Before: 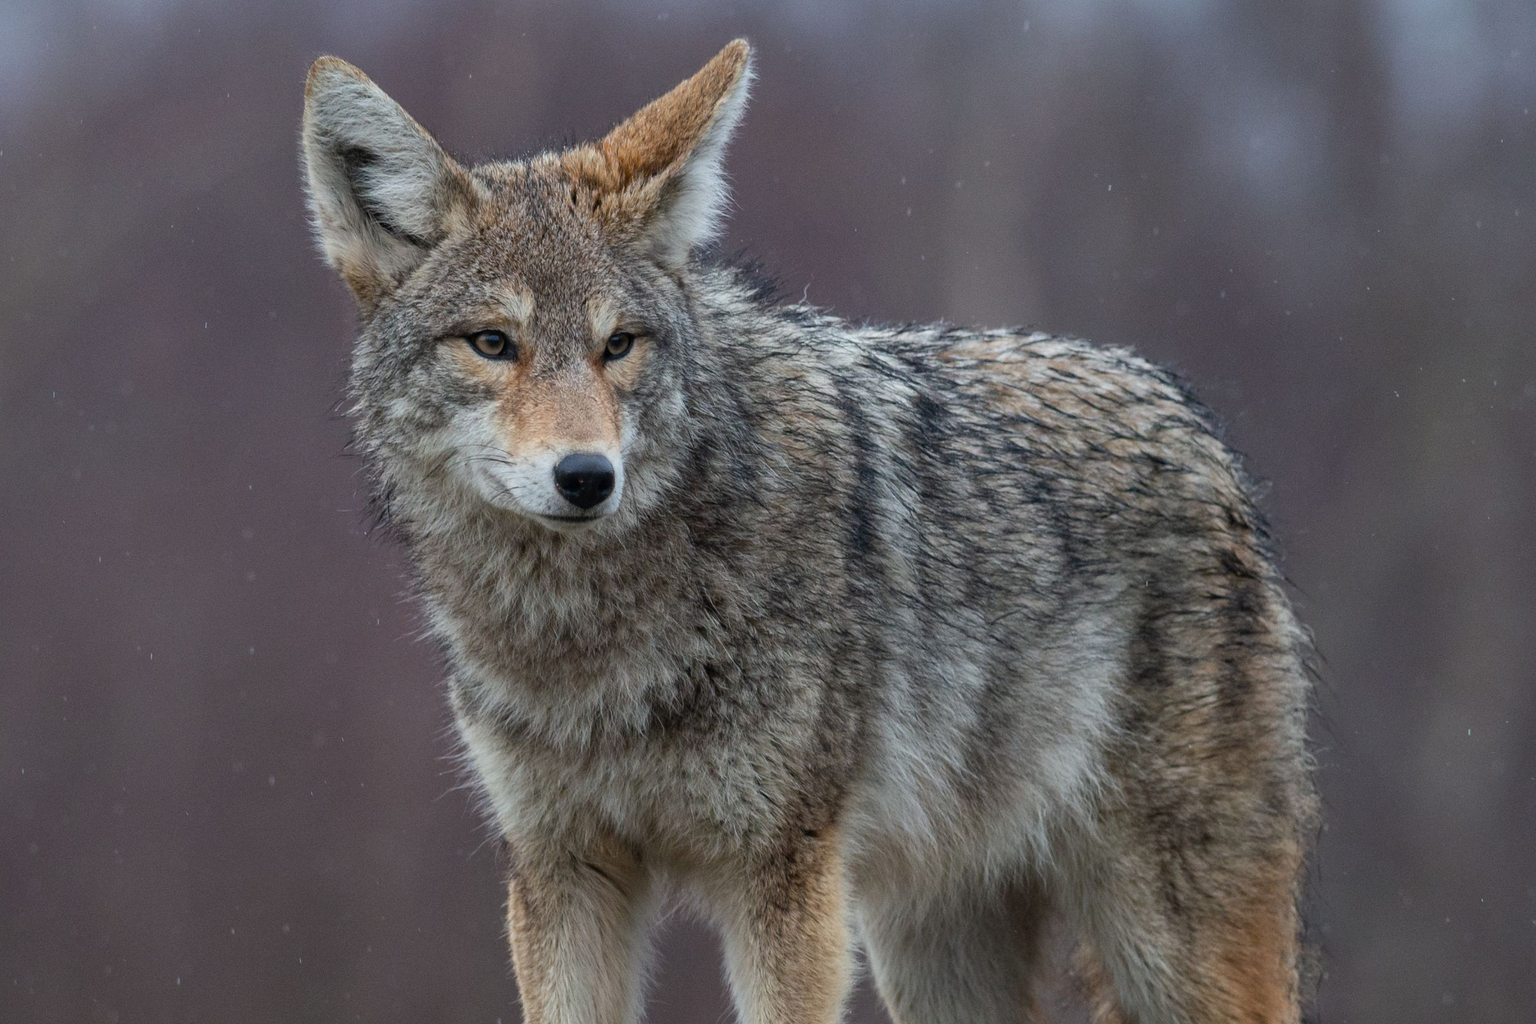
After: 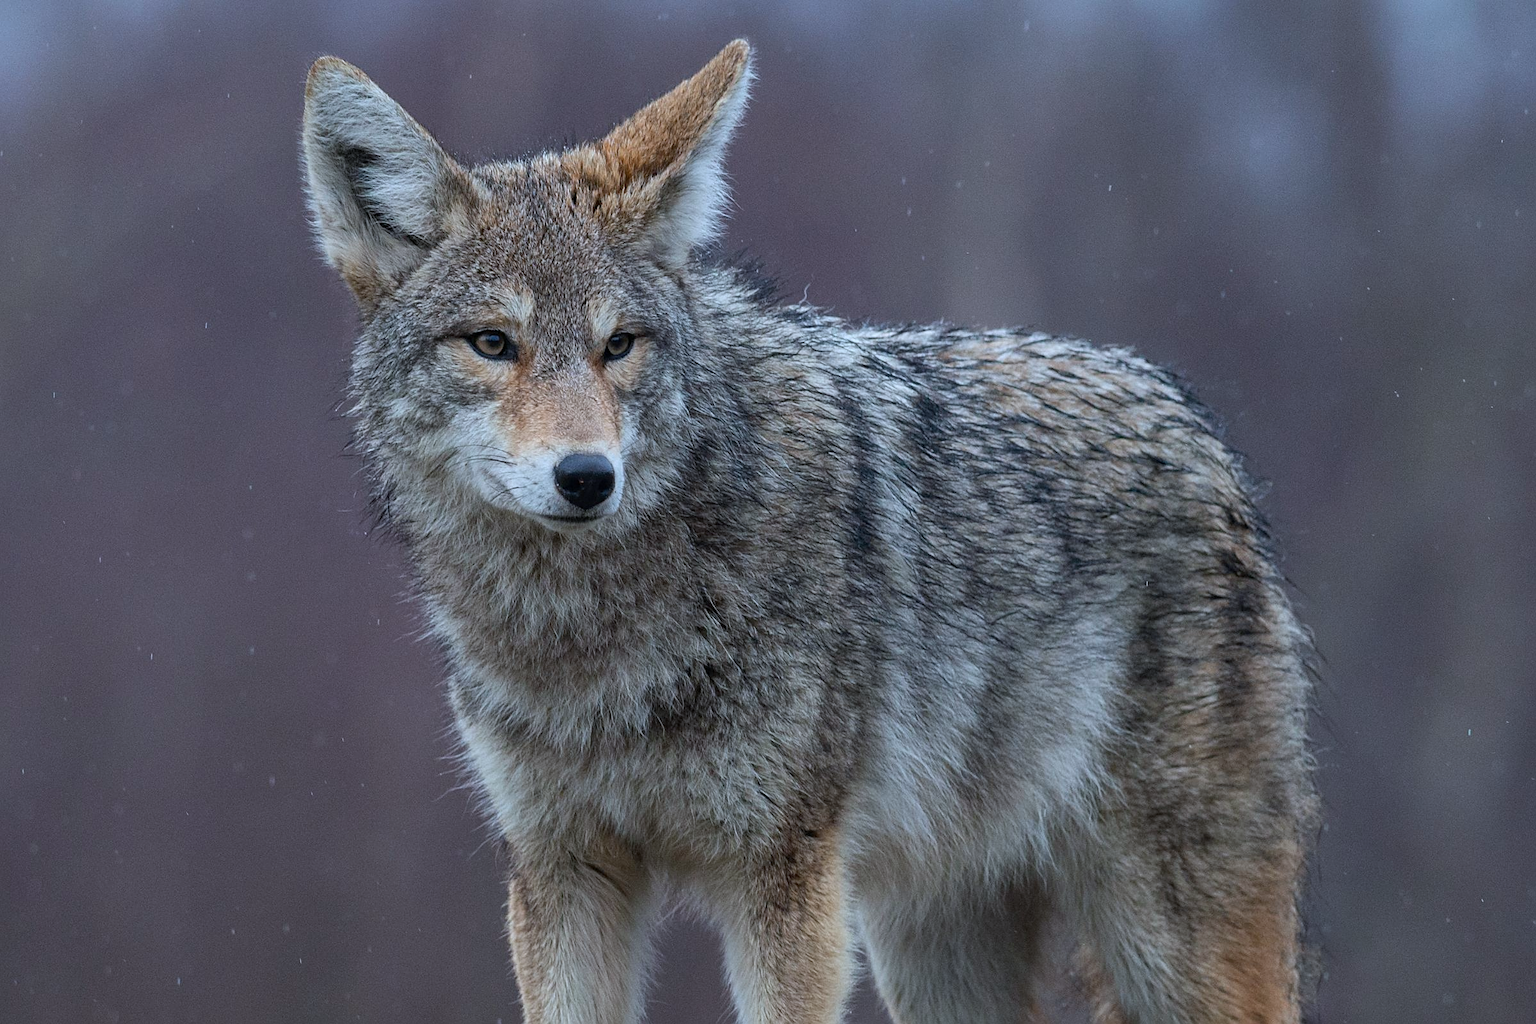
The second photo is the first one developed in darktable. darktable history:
sharpen: on, module defaults
color calibration: x 0.37, y 0.382, temperature 4318.41 K
